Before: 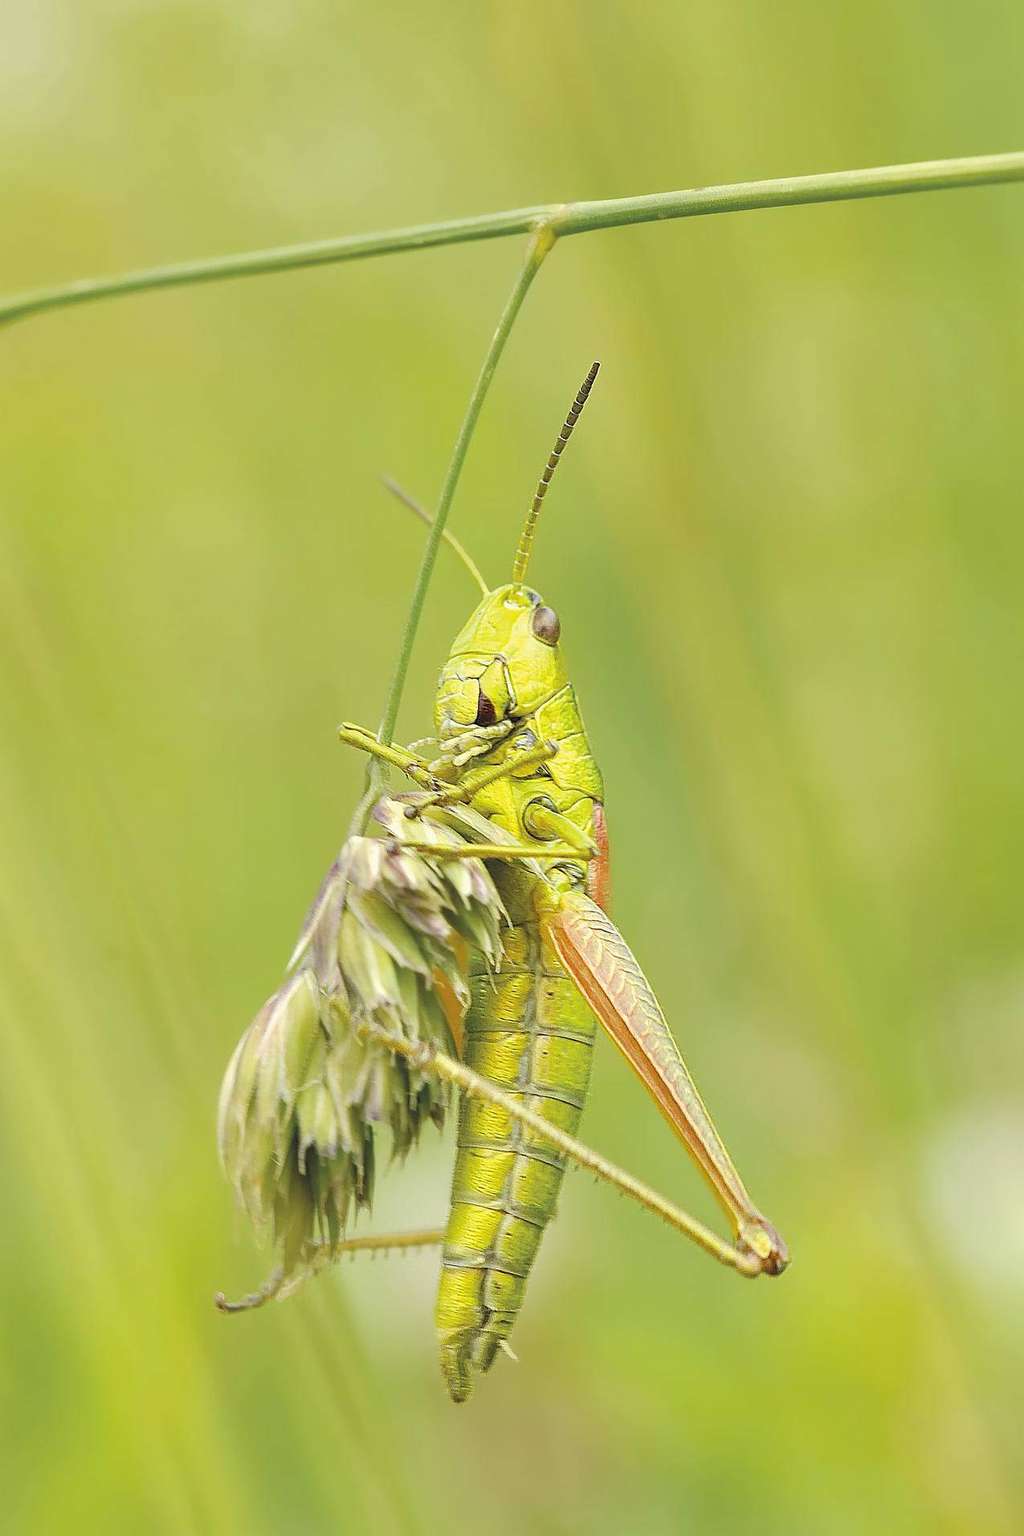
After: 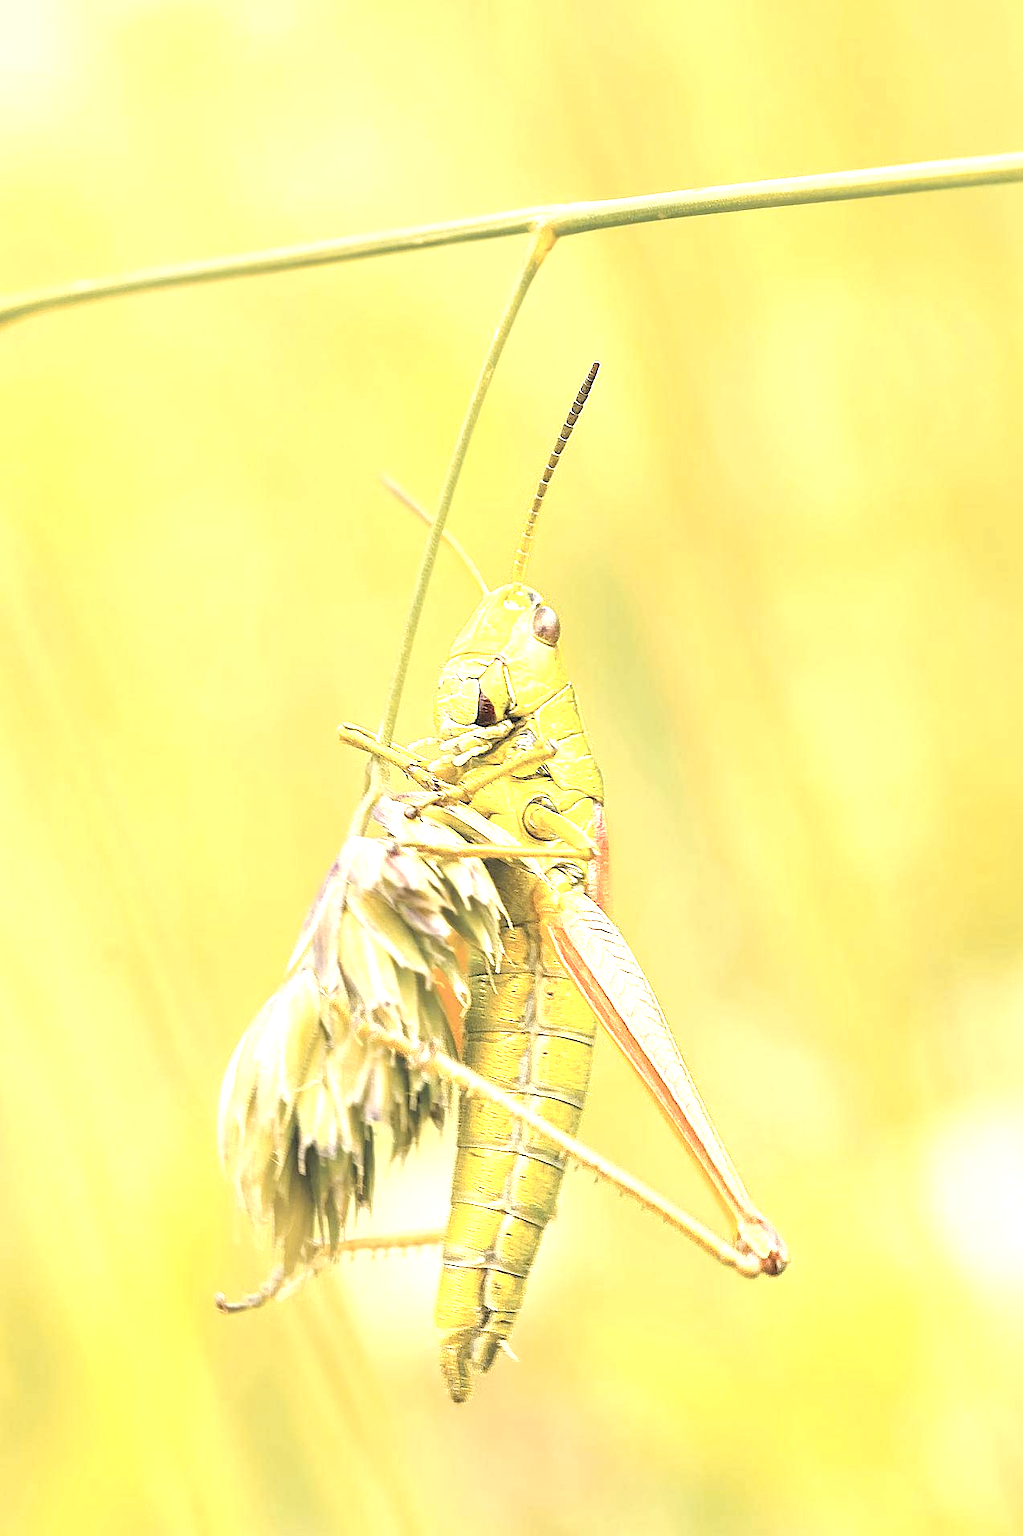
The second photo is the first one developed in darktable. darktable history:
exposure: black level correction 0, exposure 1.186 EV, compensate exposure bias true, compensate highlight preservation false
color zones: curves: ch1 [(0.235, 0.558) (0.75, 0.5)]; ch2 [(0.25, 0.462) (0.749, 0.457)]
color correction: highlights a* 5.55, highlights b* 5.22, saturation 0.672
color balance rgb: highlights gain › chroma 0.235%, highlights gain › hue 331.48°, global offset › luminance -0.49%, linear chroma grading › global chroma -16.025%, perceptual saturation grading › global saturation 24.982%
